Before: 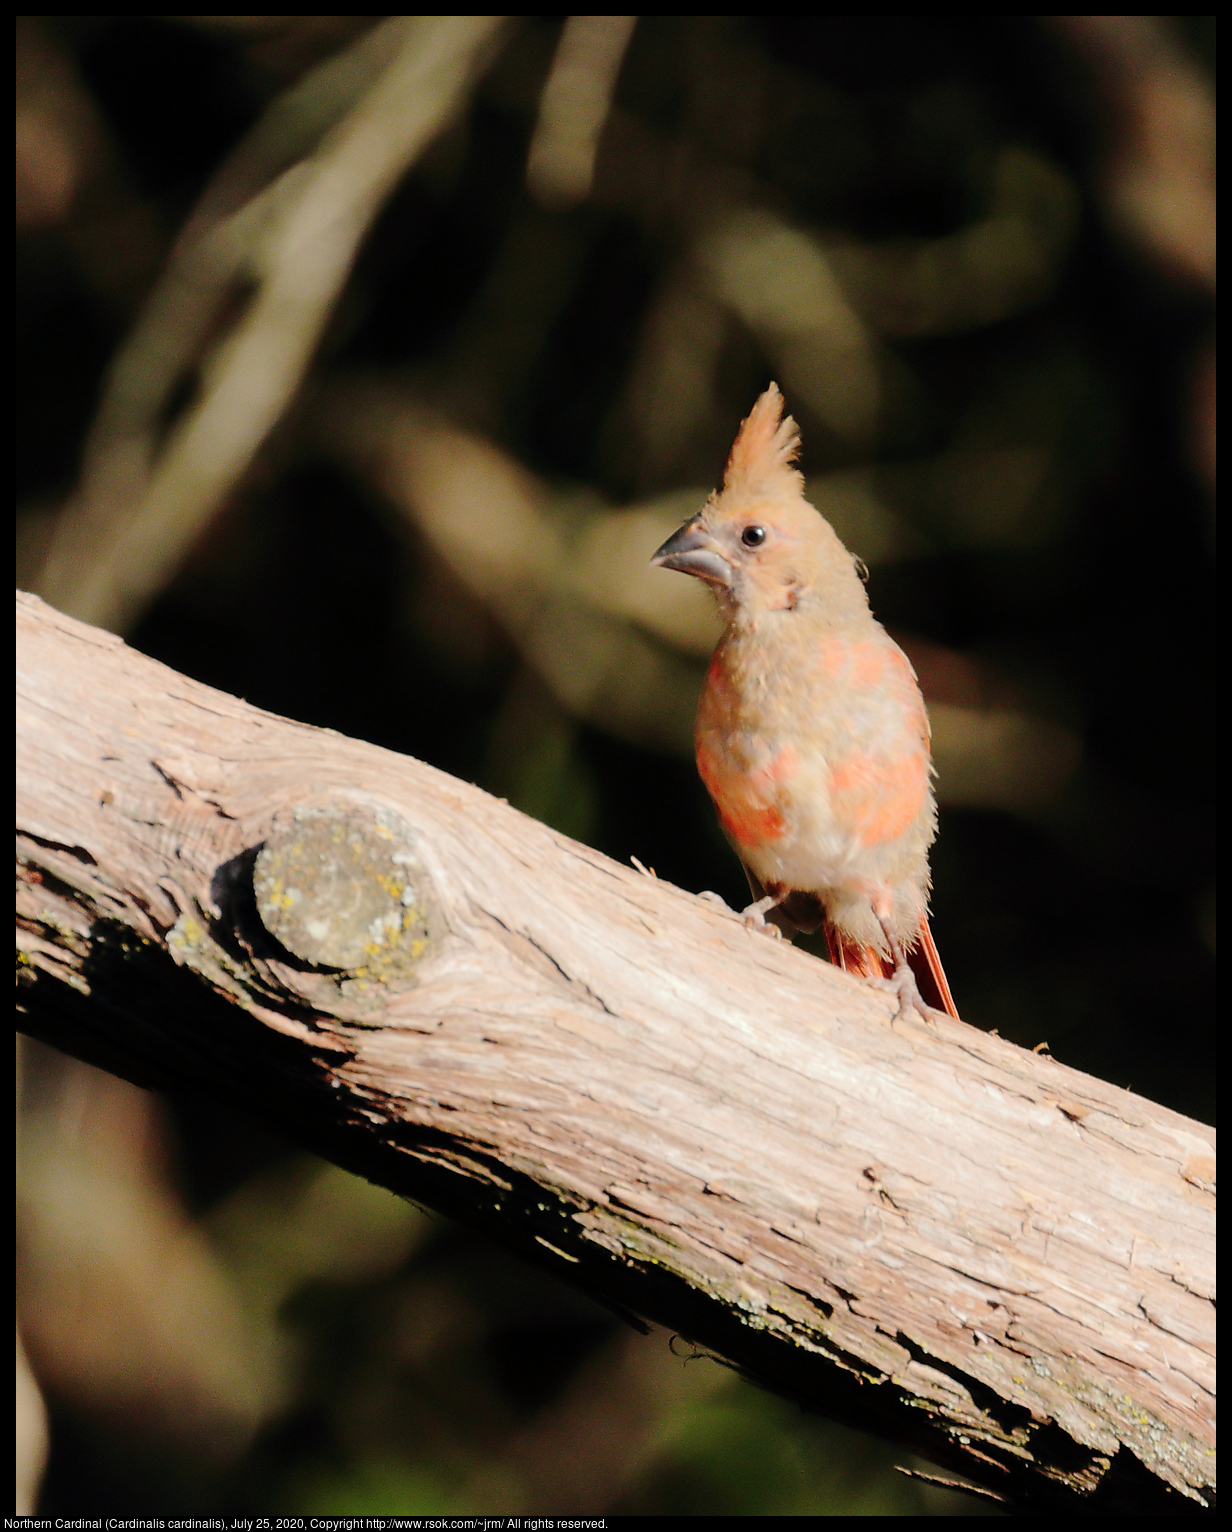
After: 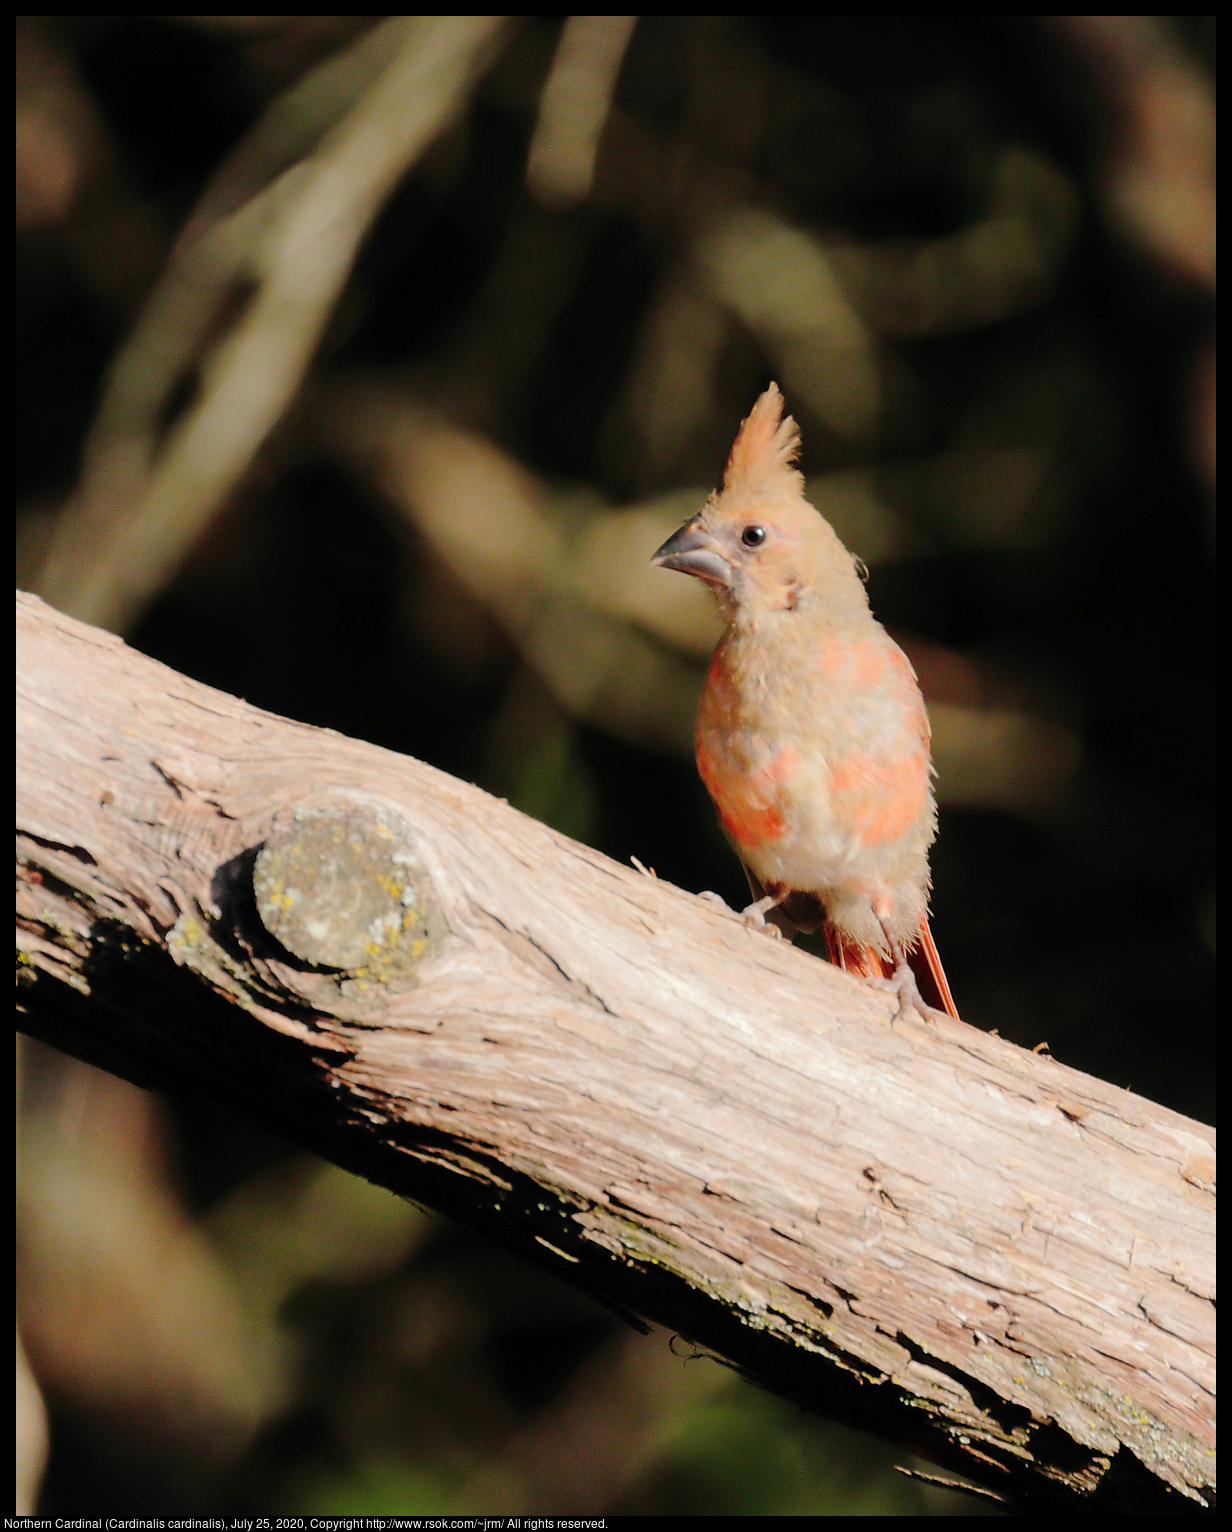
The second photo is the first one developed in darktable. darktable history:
shadows and highlights: shadows 24.85, highlights -26
